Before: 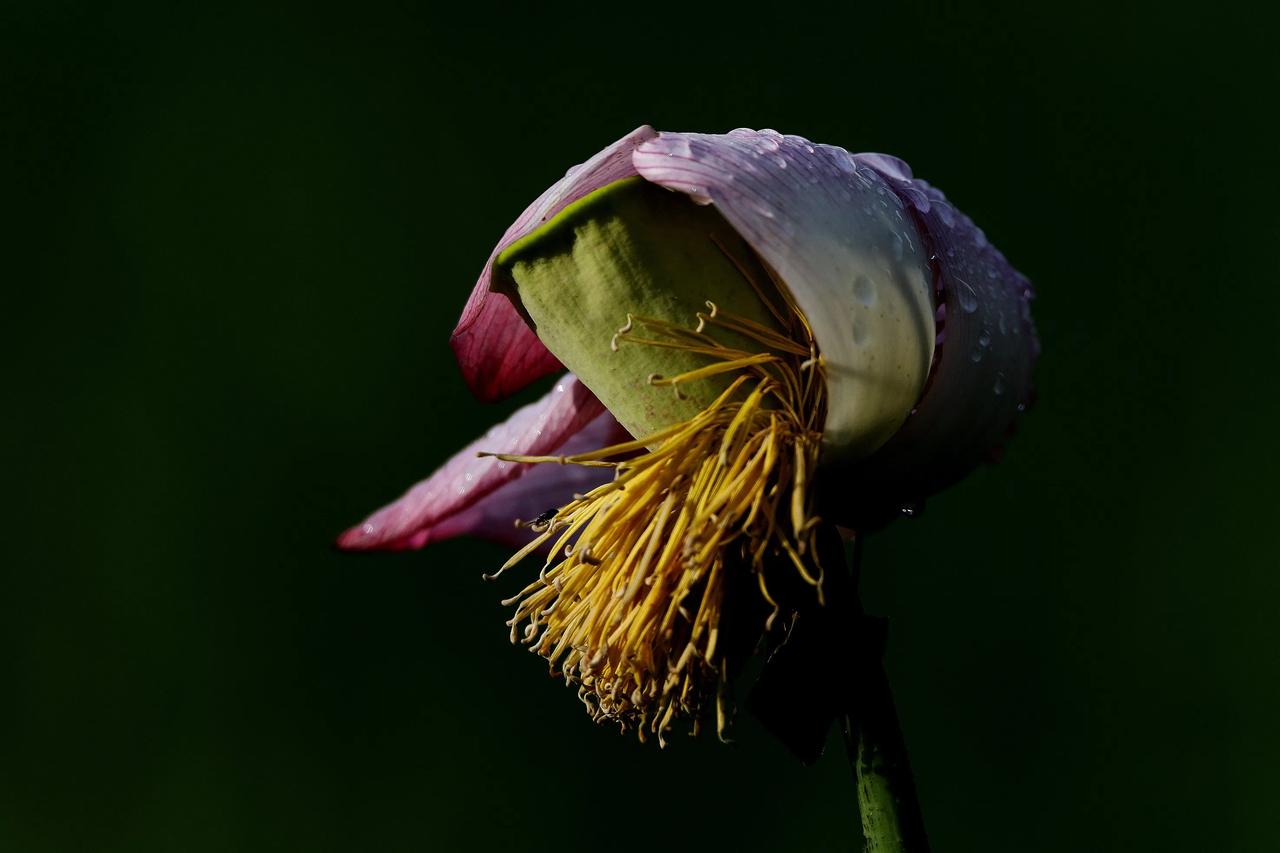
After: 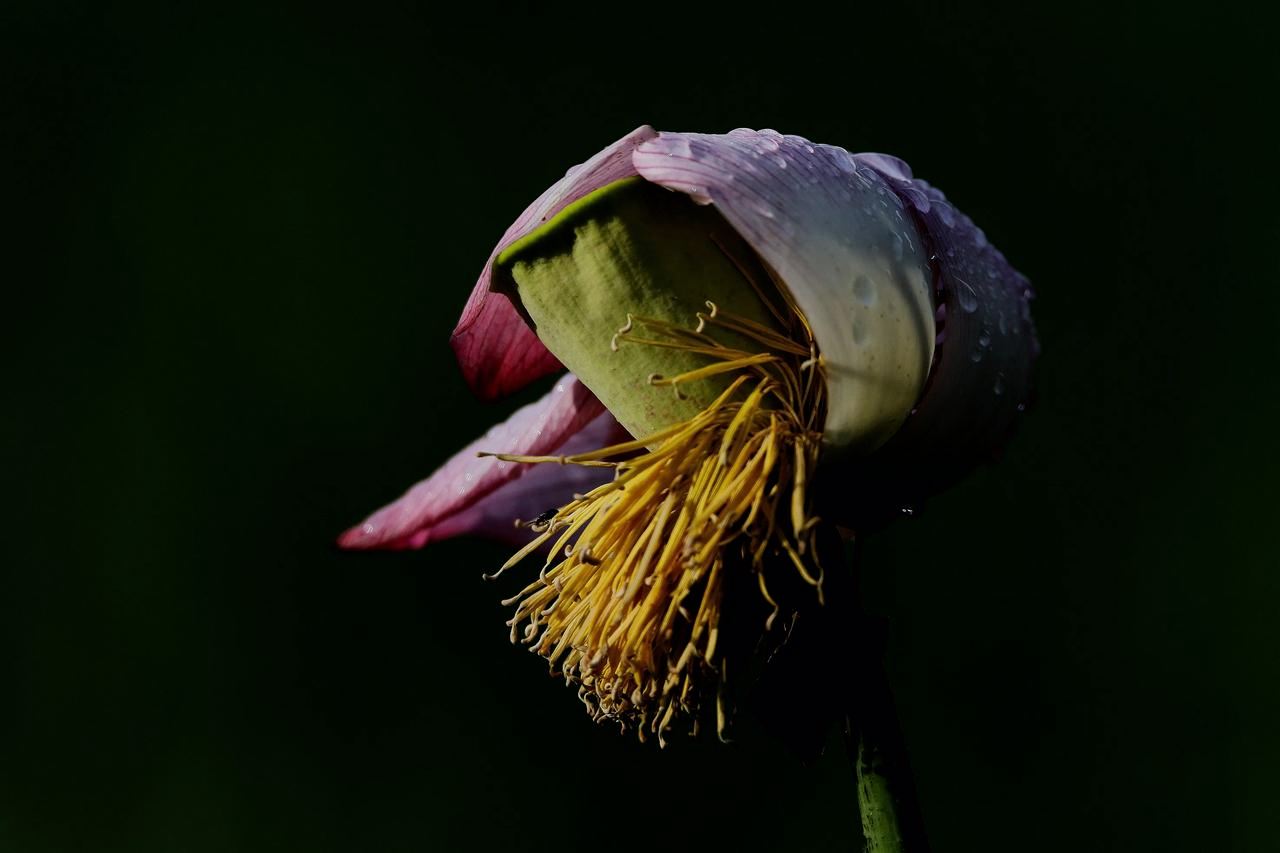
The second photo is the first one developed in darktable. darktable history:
filmic rgb: black relative exposure -16 EV, white relative exposure 4.96 EV, hardness 6.23, color science v6 (2022)
color correction: highlights a* -0.227, highlights b* -0.119
